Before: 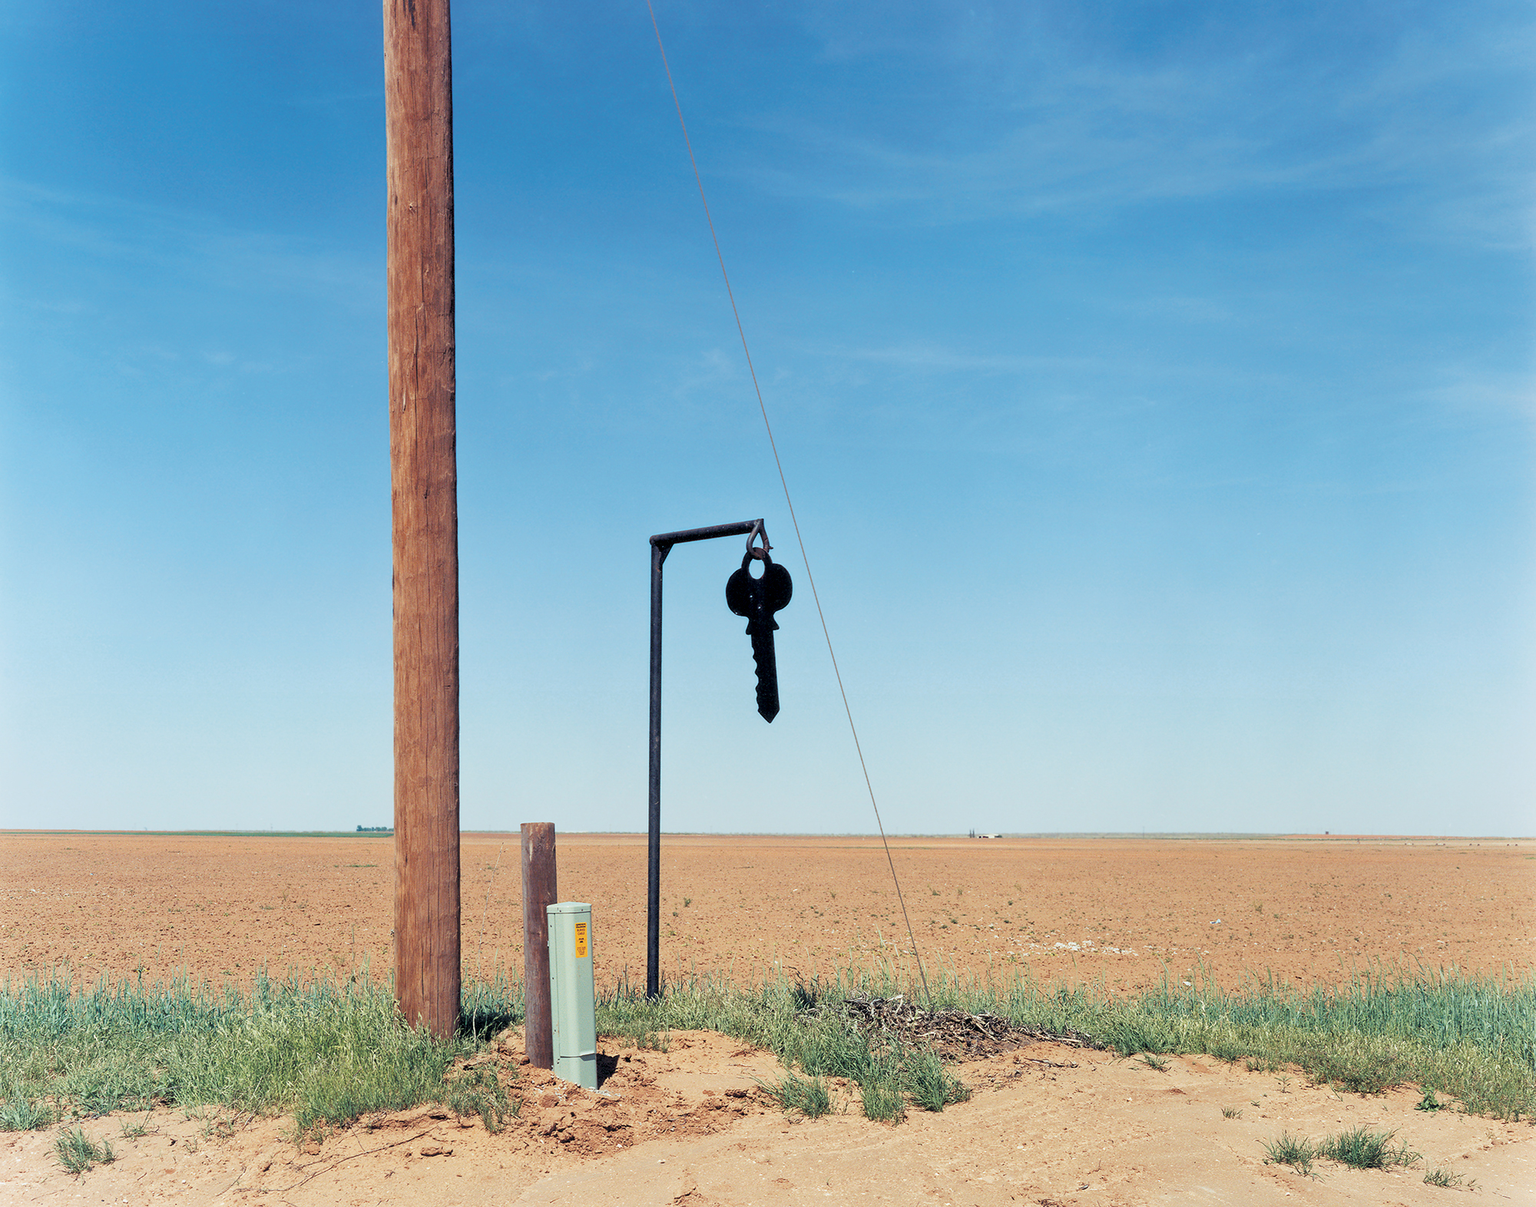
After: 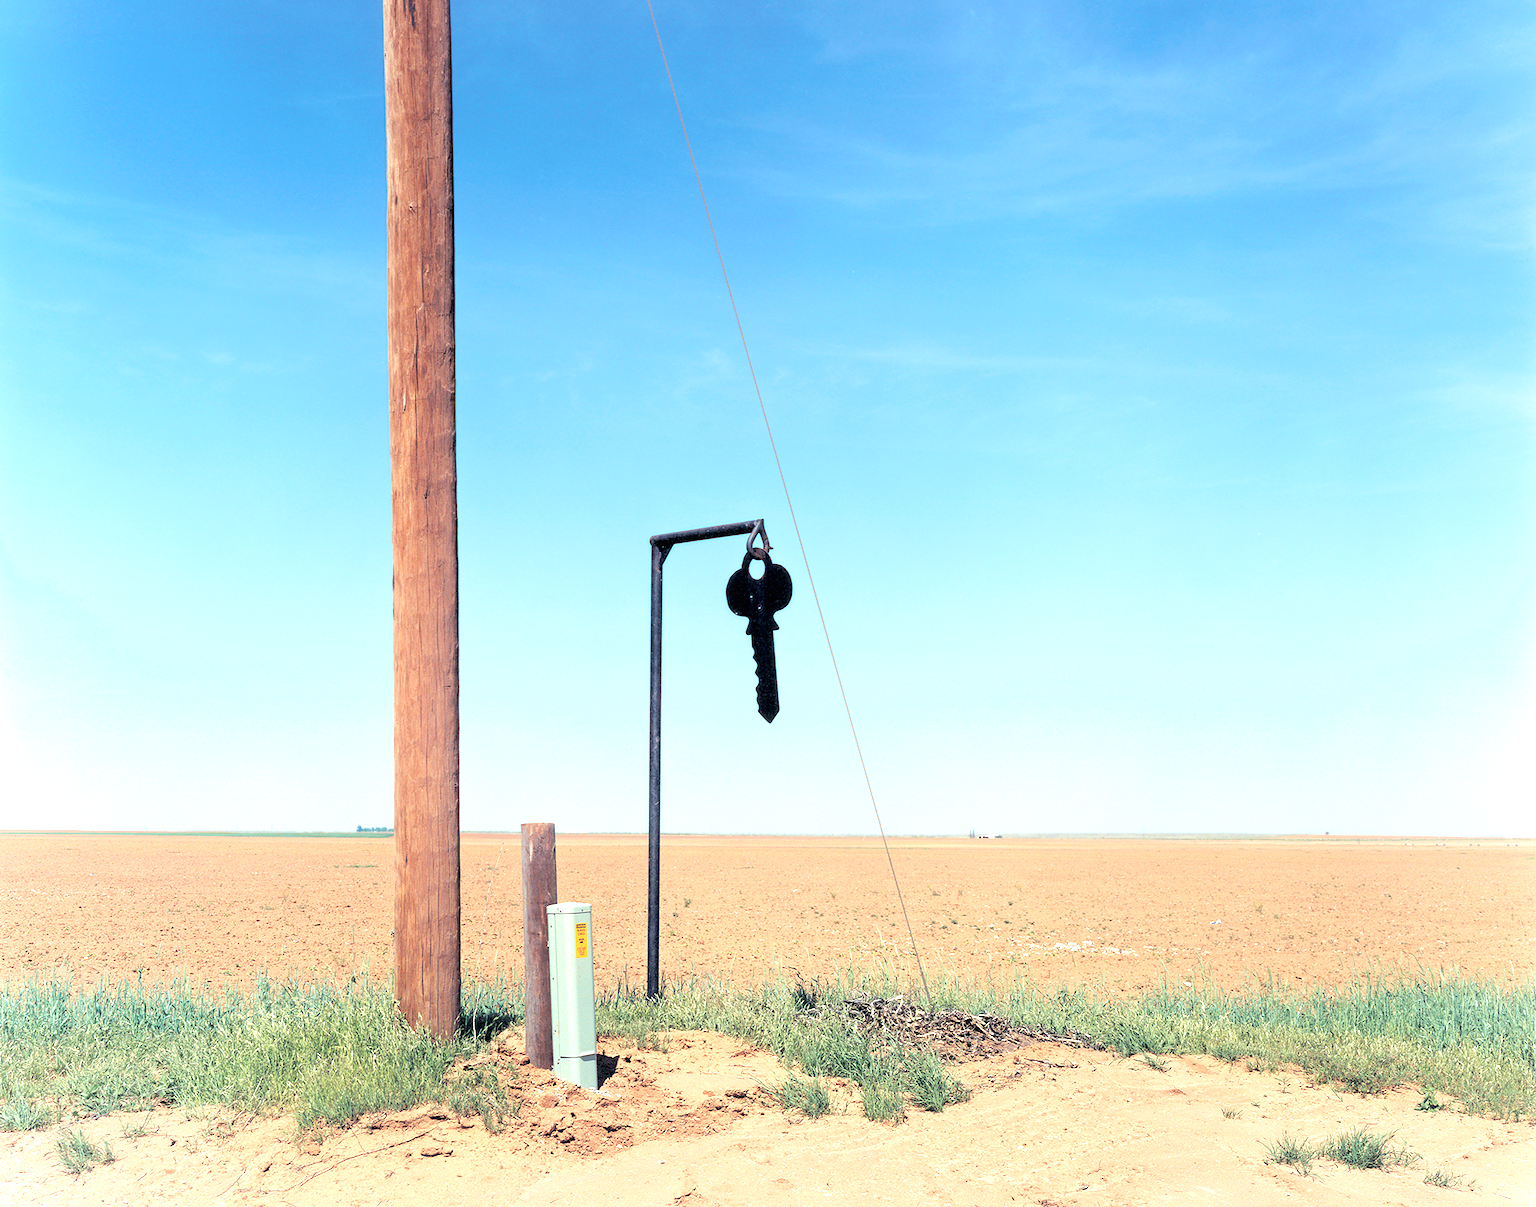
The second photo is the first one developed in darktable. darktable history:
exposure: black level correction 0, exposure 0.7 EV, compensate exposure bias true, compensate highlight preservation false
shadows and highlights: shadows -70, highlights 35, soften with gaussian
